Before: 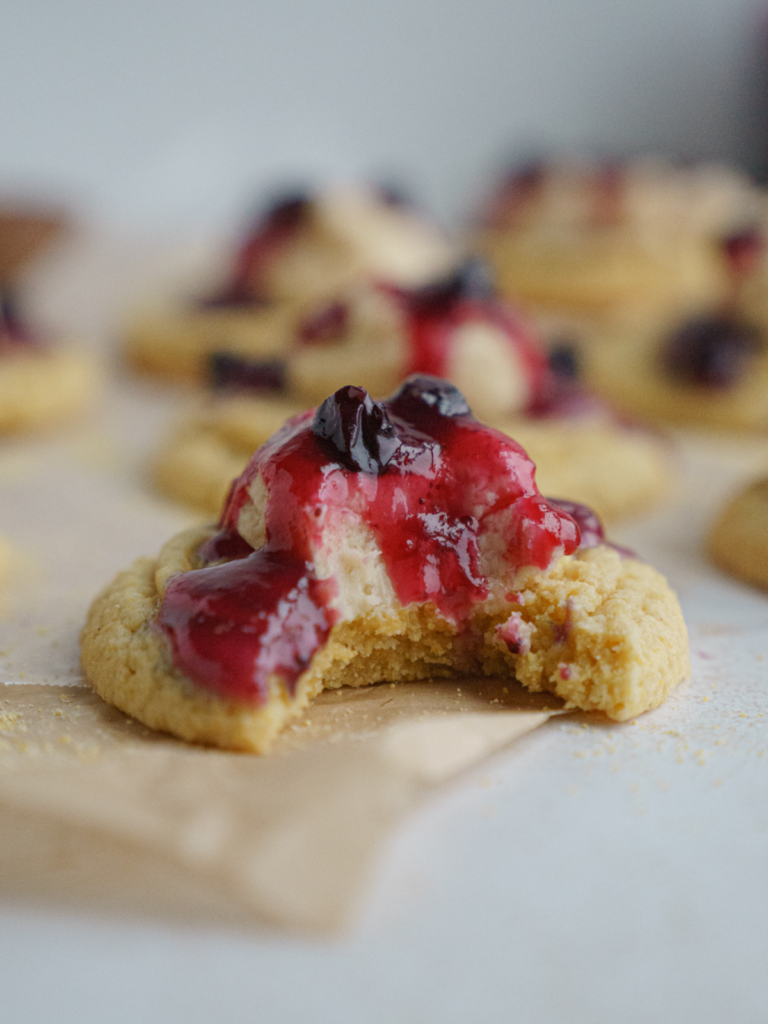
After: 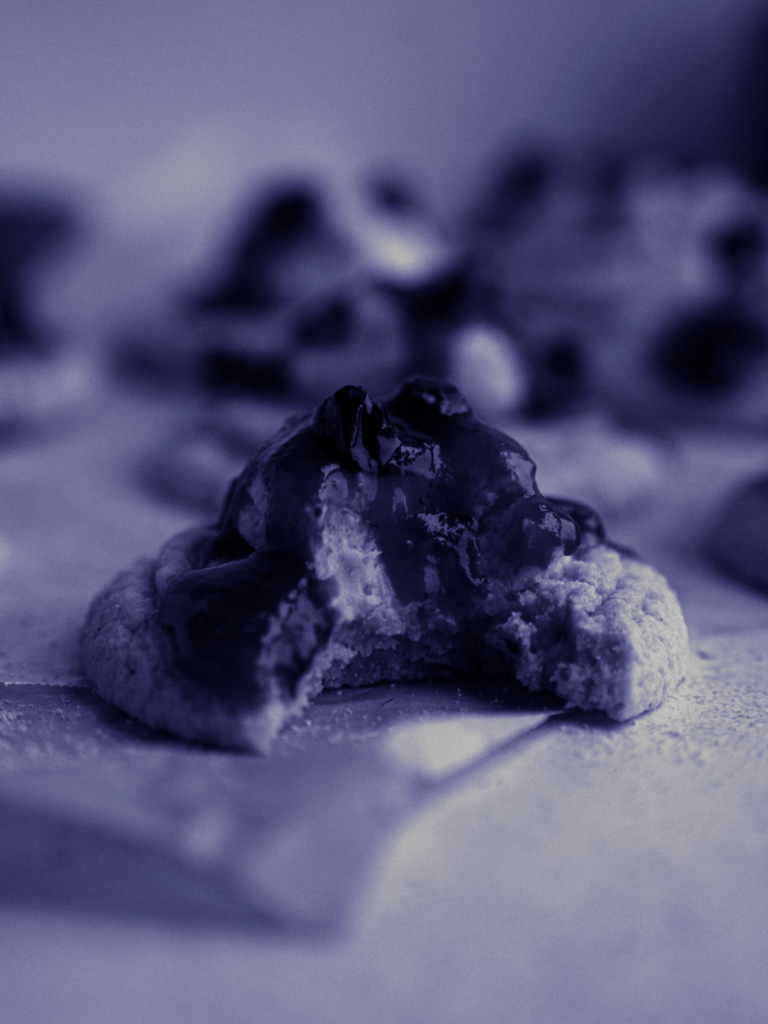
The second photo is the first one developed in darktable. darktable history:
contrast brightness saturation: contrast -0.03, brightness -0.59, saturation -1
split-toning: shadows › hue 242.67°, shadows › saturation 0.733, highlights › hue 45.33°, highlights › saturation 0.667, balance -53.304, compress 21.15%
exposure: exposure 0.2 EV, compensate highlight preservation false
velvia: on, module defaults
